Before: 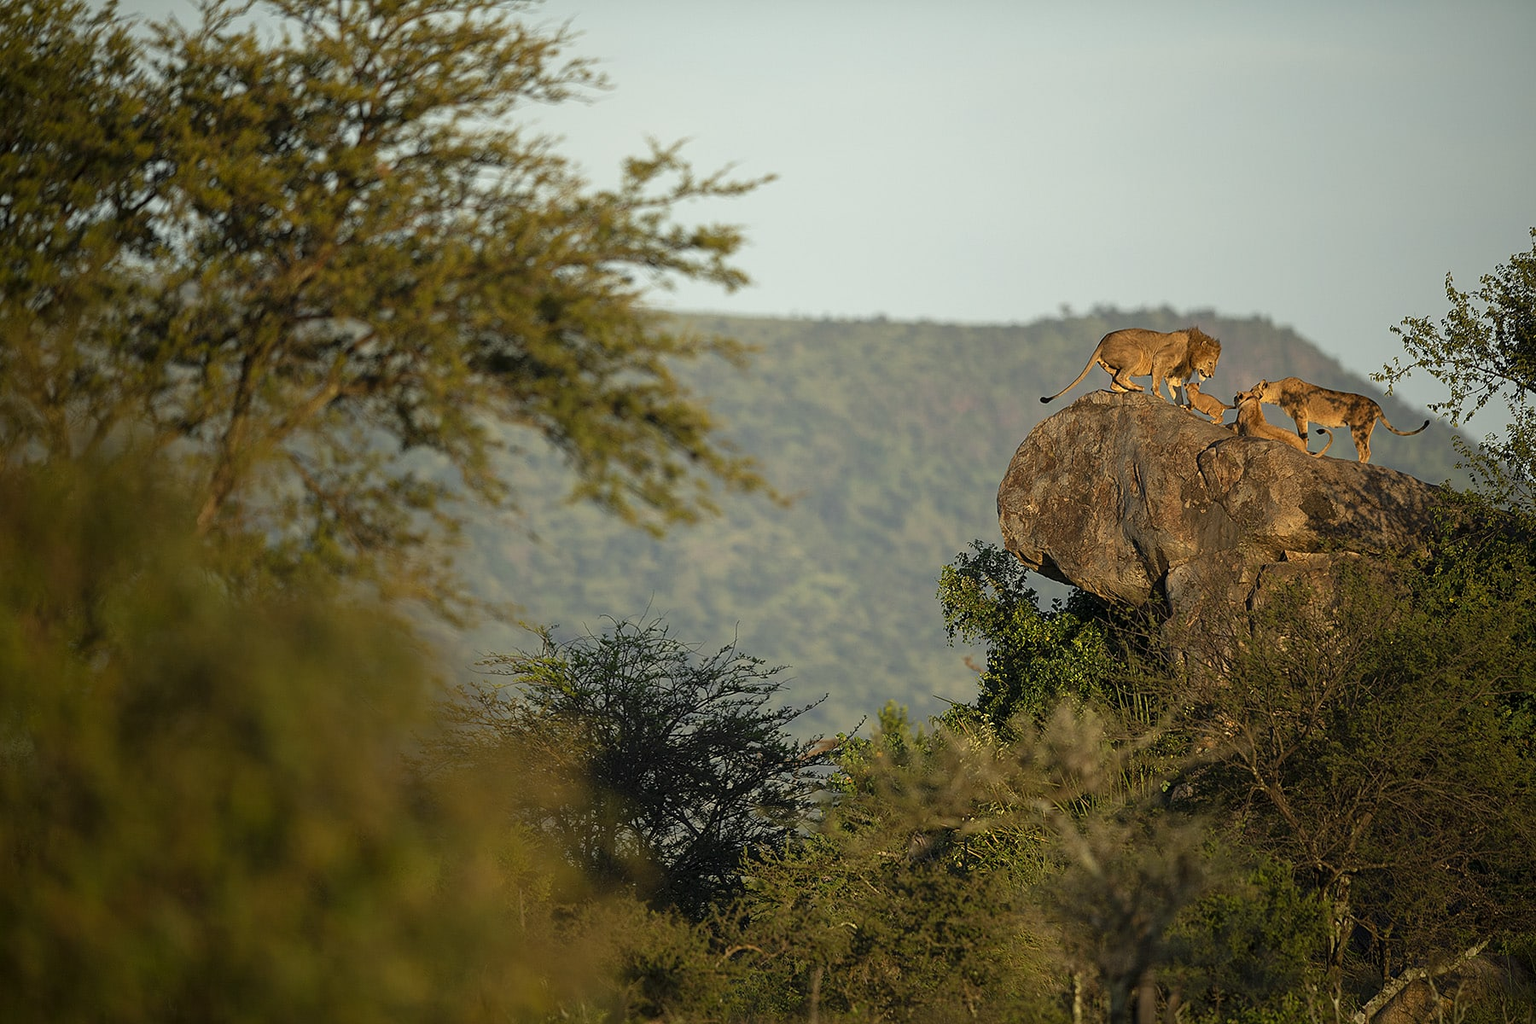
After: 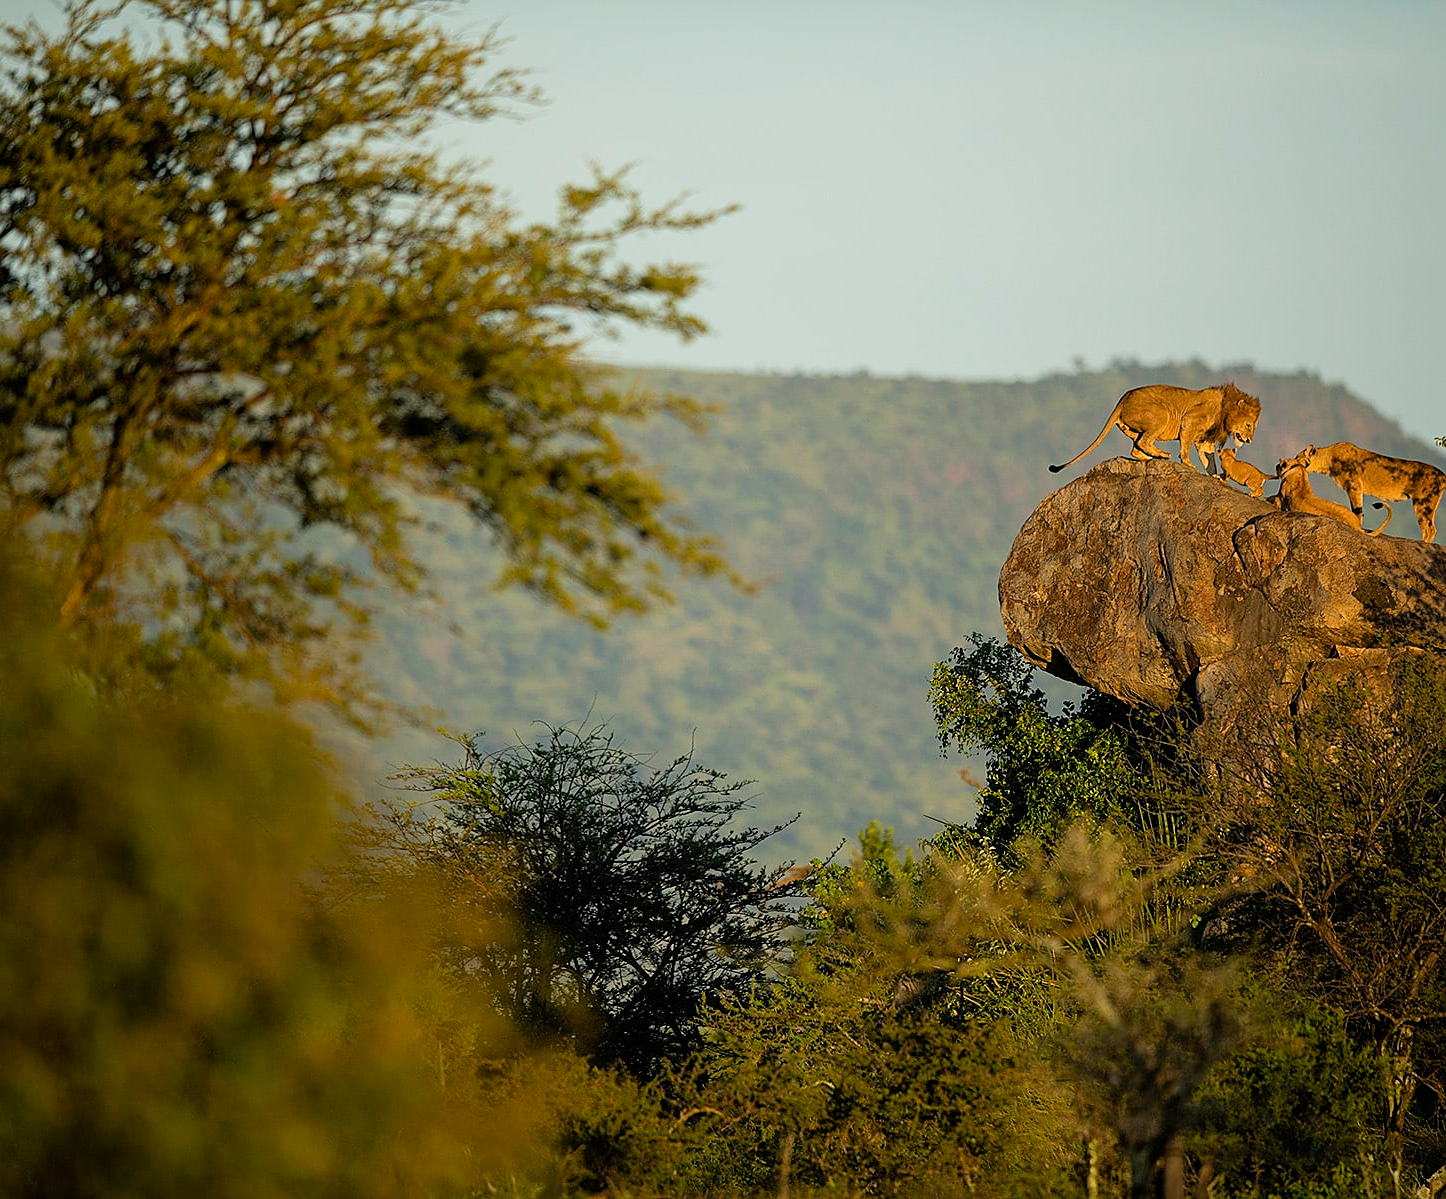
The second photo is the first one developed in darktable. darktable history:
filmic rgb: black relative exposure -8.15 EV, white relative exposure 3.78 EV, hardness 4.46
color balance rgb: perceptual saturation grading › global saturation 19.736%
levels: mode automatic, levels [0, 0.492, 0.984]
crop and rotate: left 9.499%, right 10.135%
sharpen: amount 0.212
